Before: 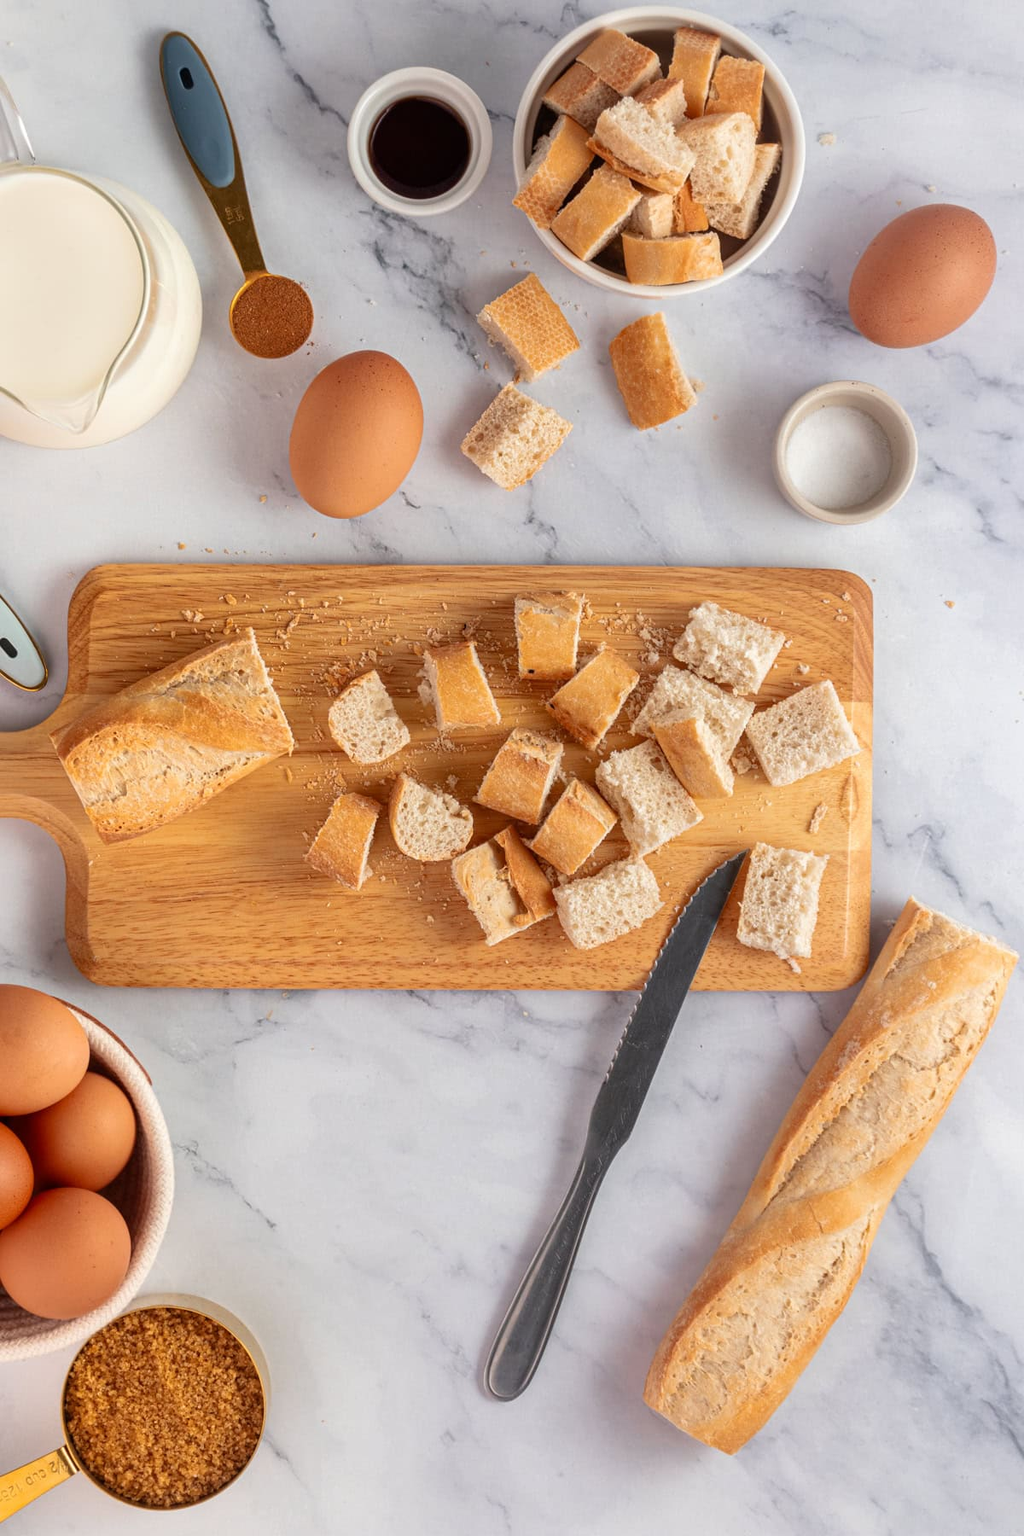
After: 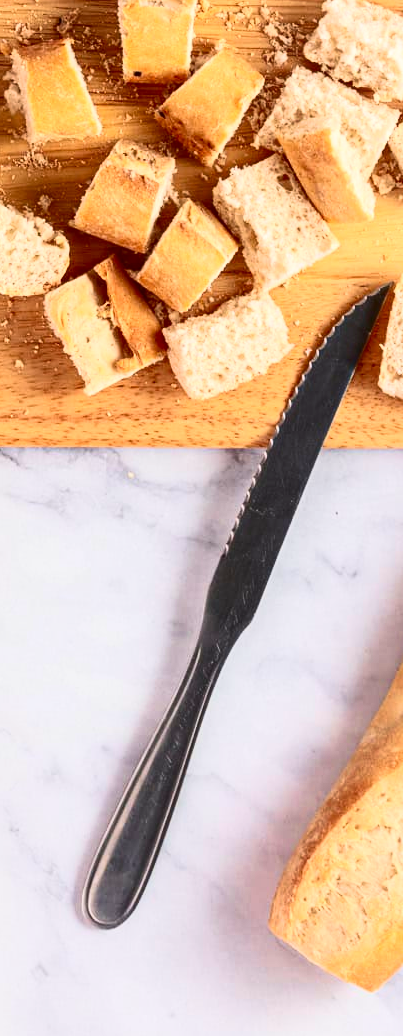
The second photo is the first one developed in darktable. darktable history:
crop: left 40.447%, top 39.65%, right 25.903%, bottom 2.761%
contrast brightness saturation: contrast 0.404, brightness 0.102, saturation 0.211
velvia: on, module defaults
